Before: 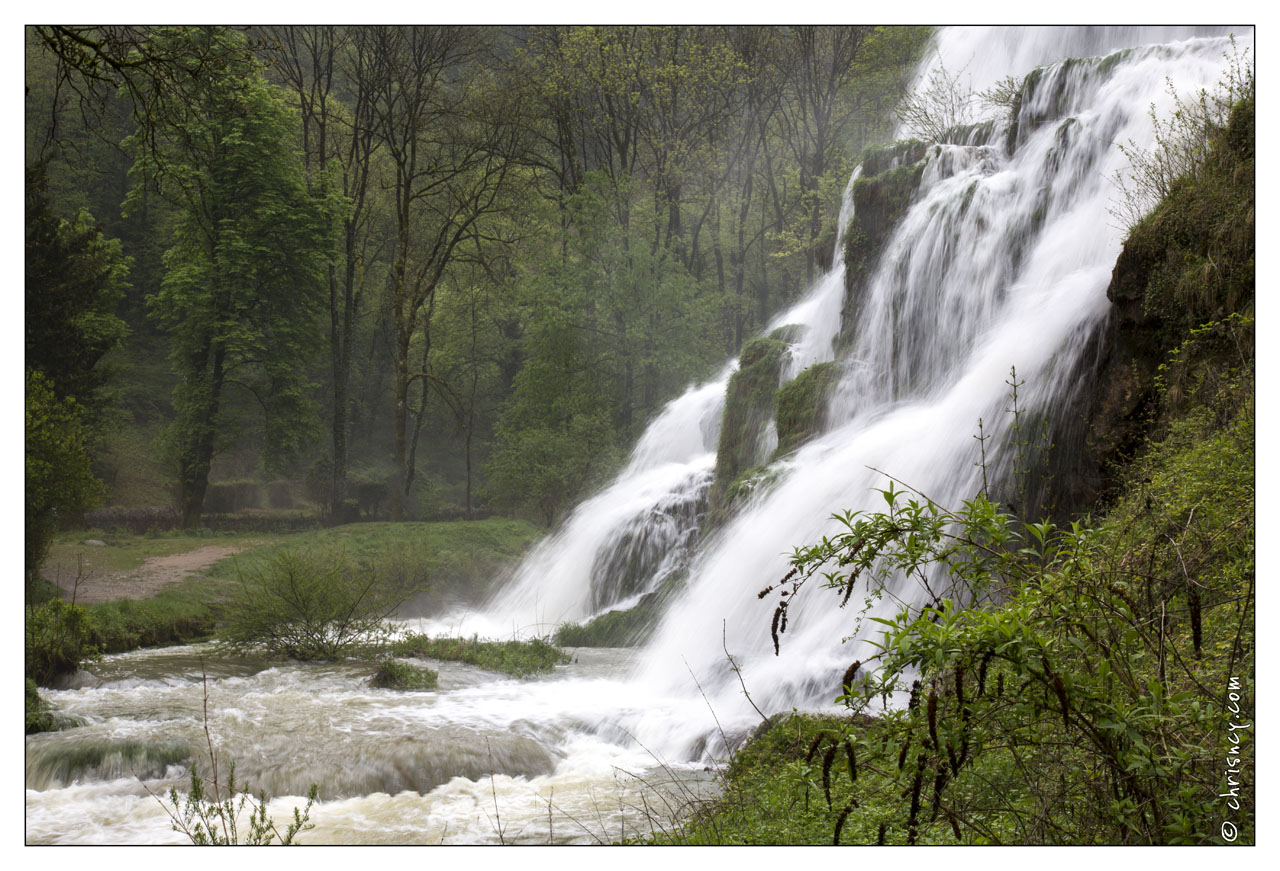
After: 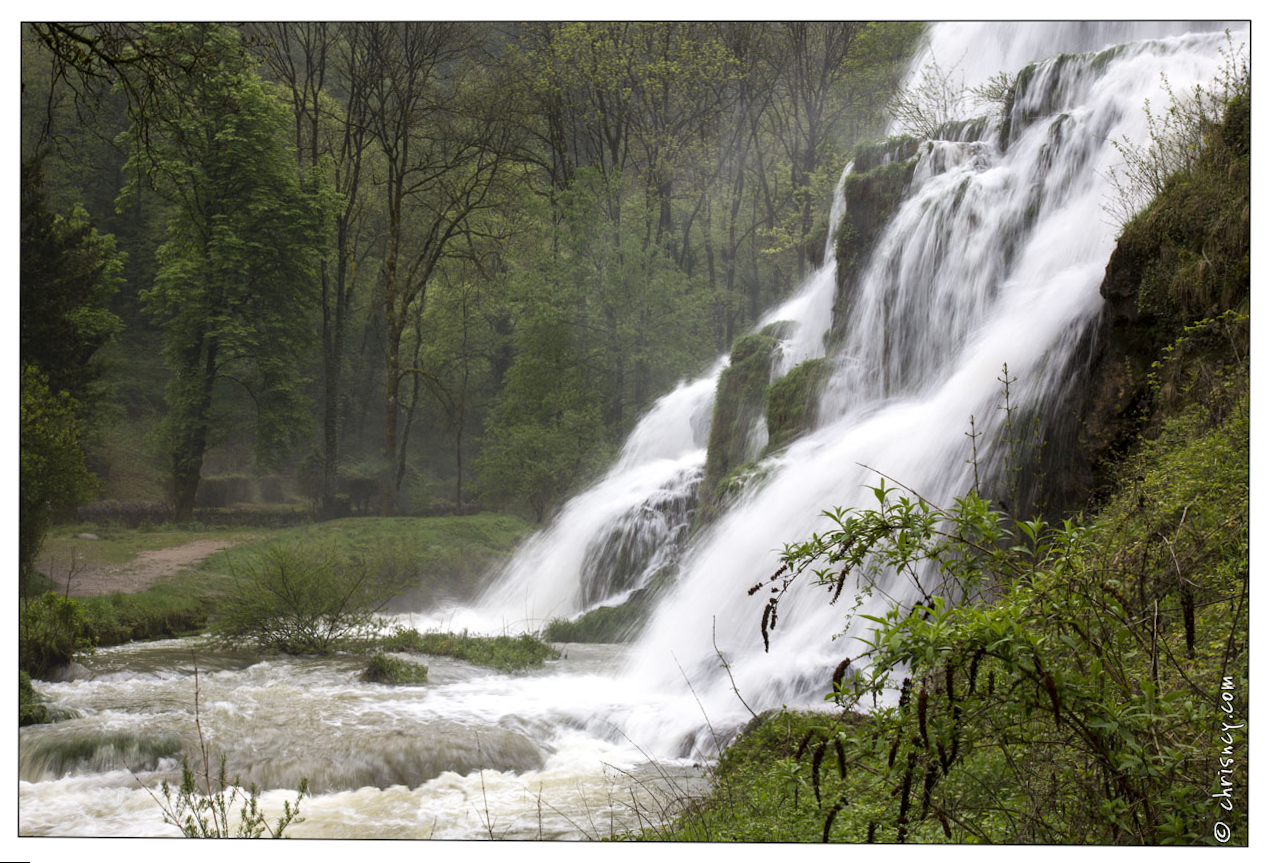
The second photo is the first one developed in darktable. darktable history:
rotate and perspective: rotation 0.192°, lens shift (horizontal) -0.015, crop left 0.005, crop right 0.996, crop top 0.006, crop bottom 0.99
